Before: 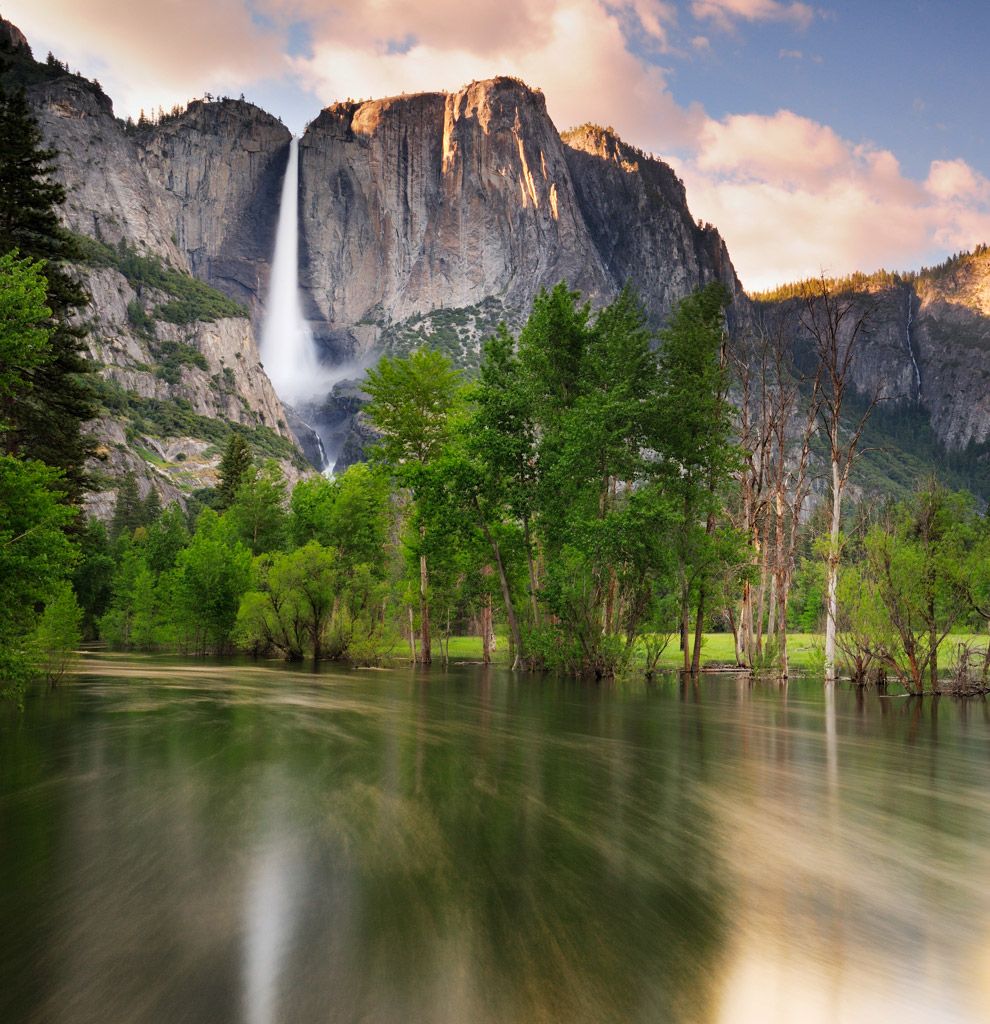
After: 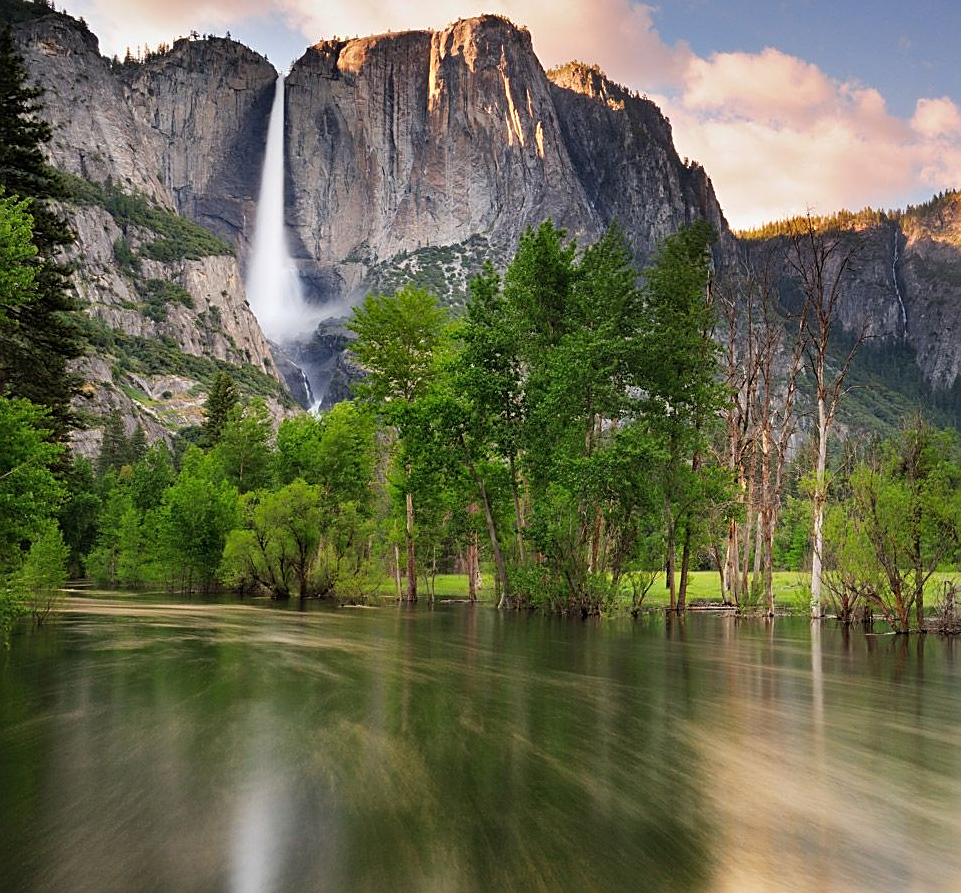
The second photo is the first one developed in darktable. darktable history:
shadows and highlights: shadows 37.27, highlights -28.18, soften with gaussian
sharpen: on, module defaults
crop: left 1.507%, top 6.147%, right 1.379%, bottom 6.637%
